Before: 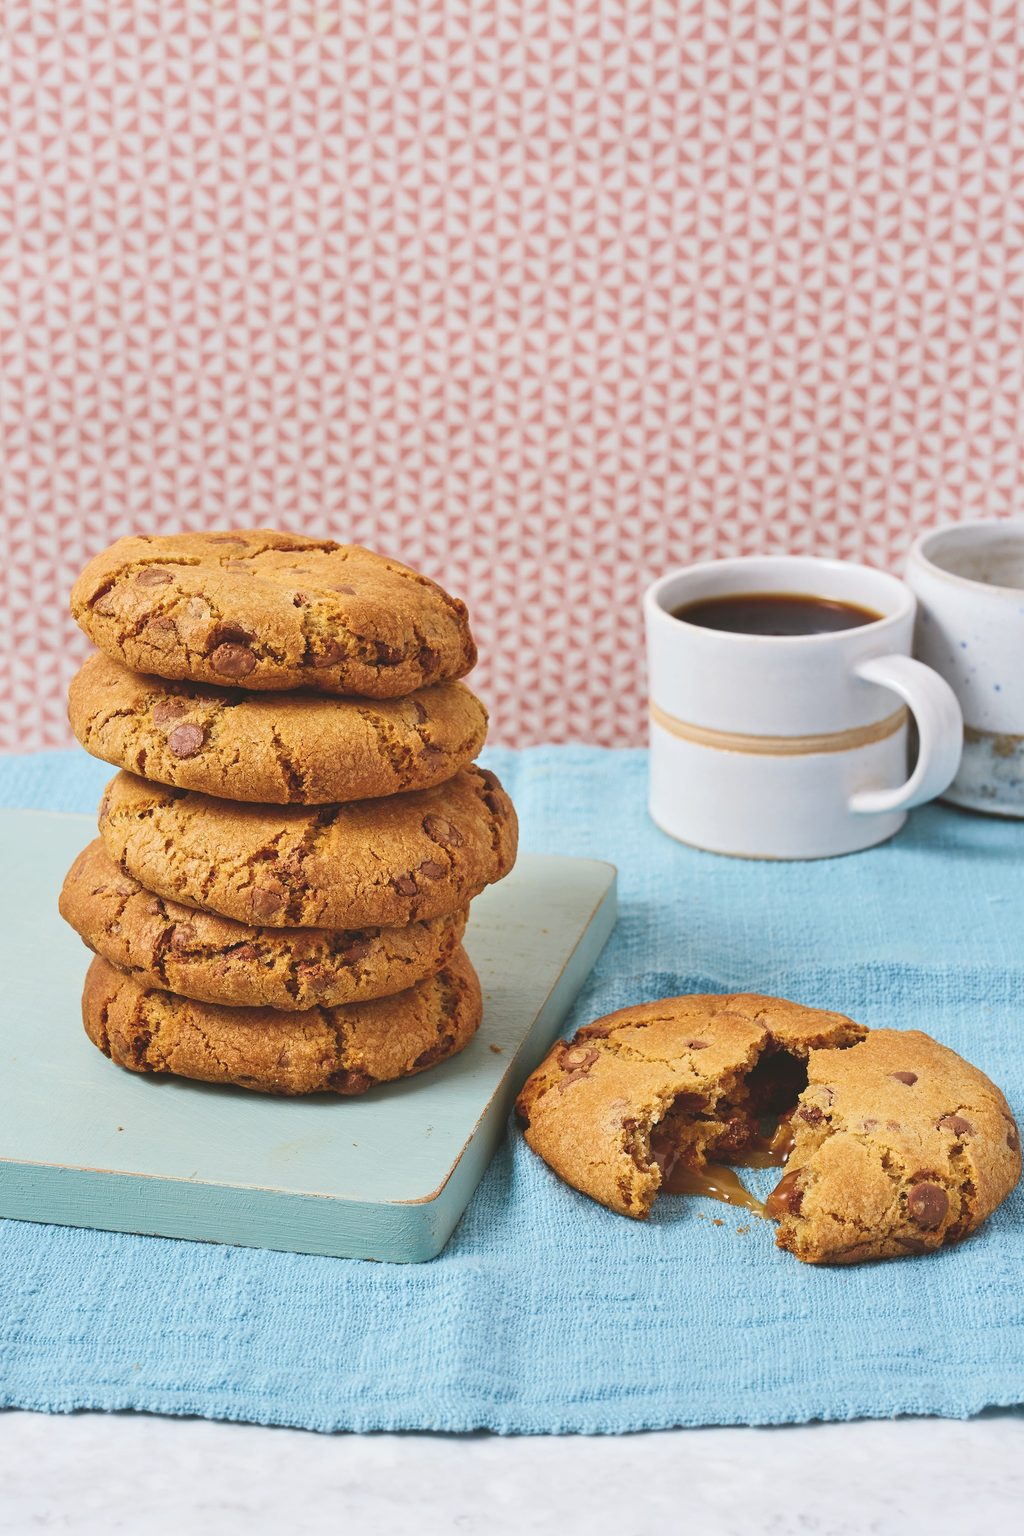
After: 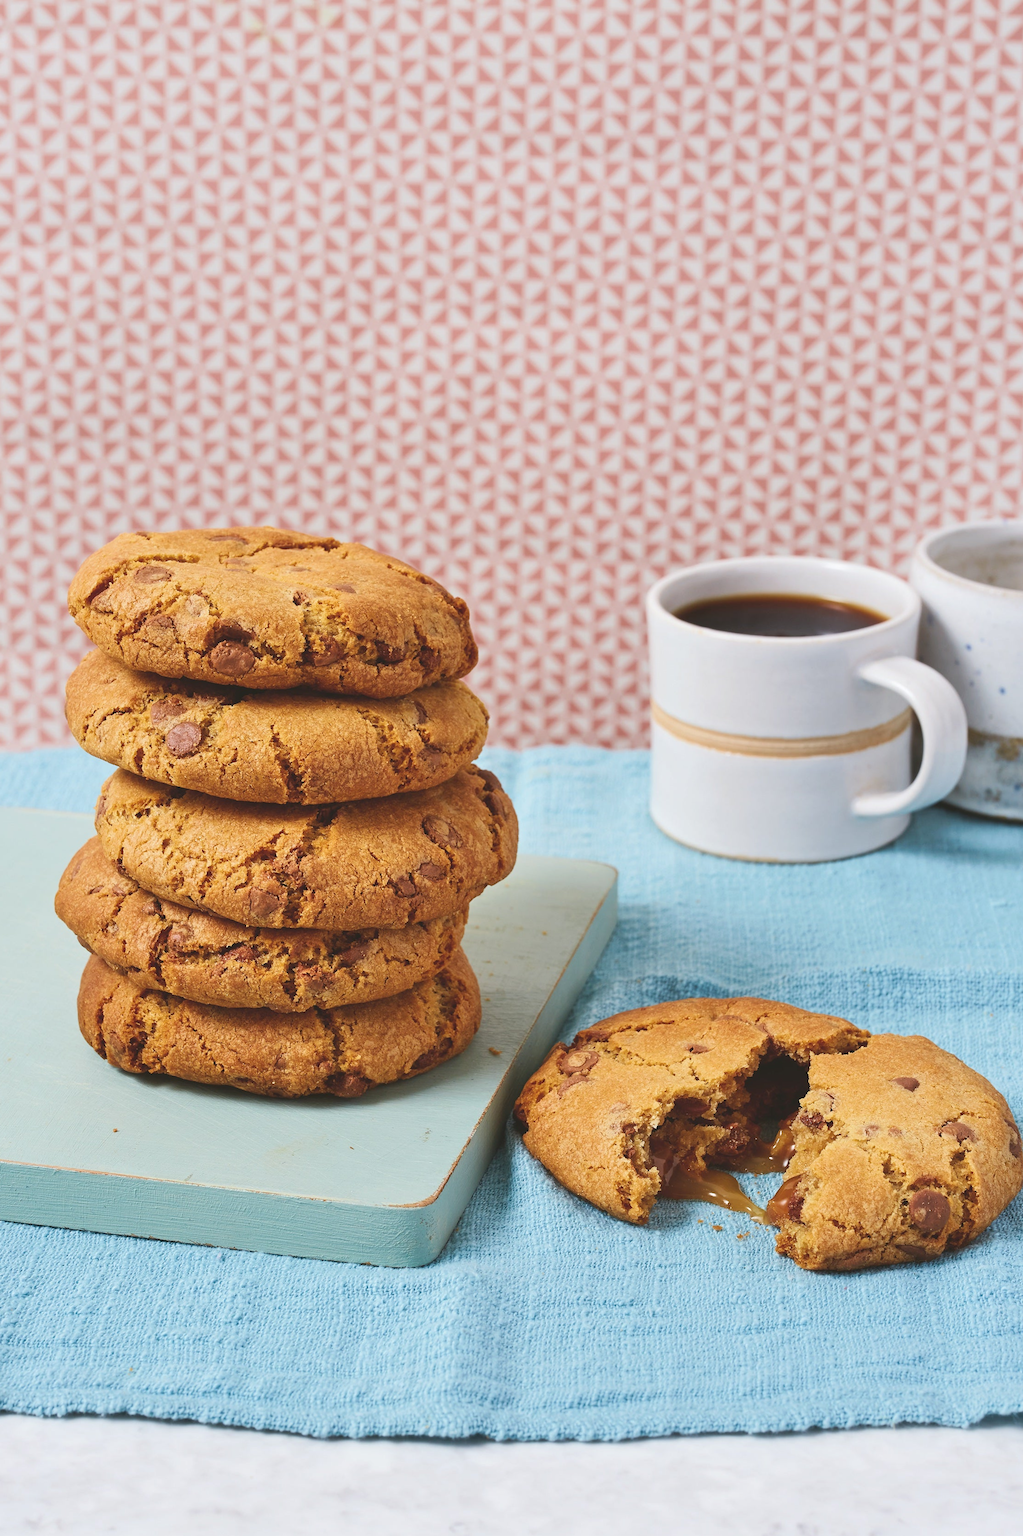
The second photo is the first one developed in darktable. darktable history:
crop and rotate: angle -0.32°
